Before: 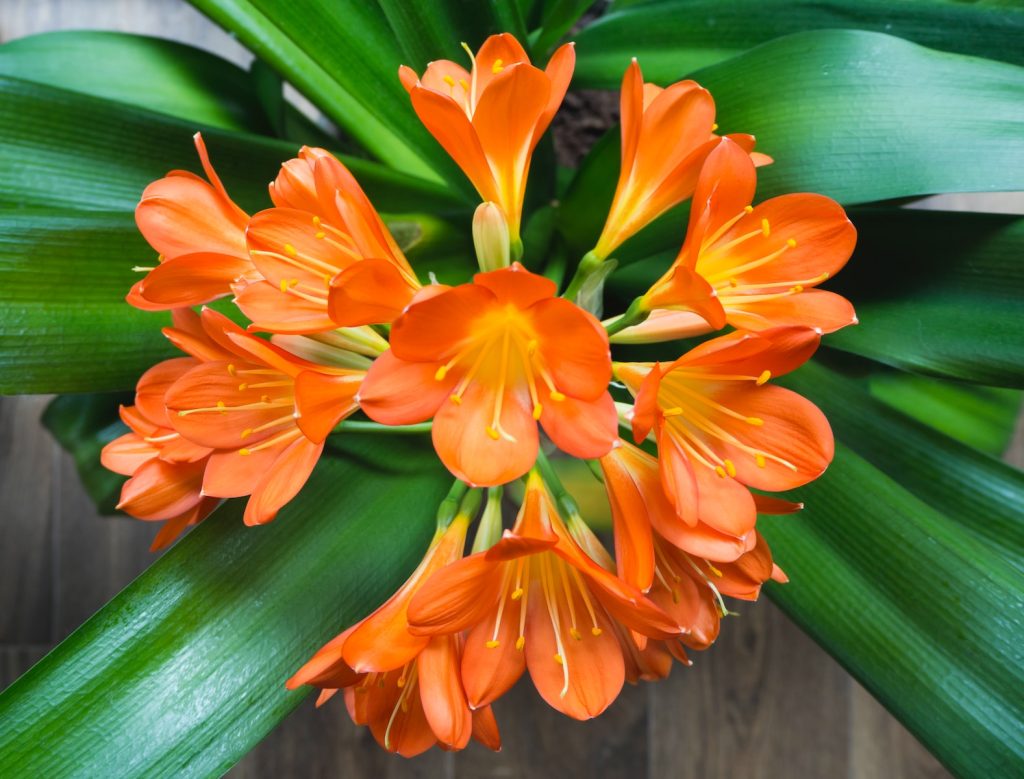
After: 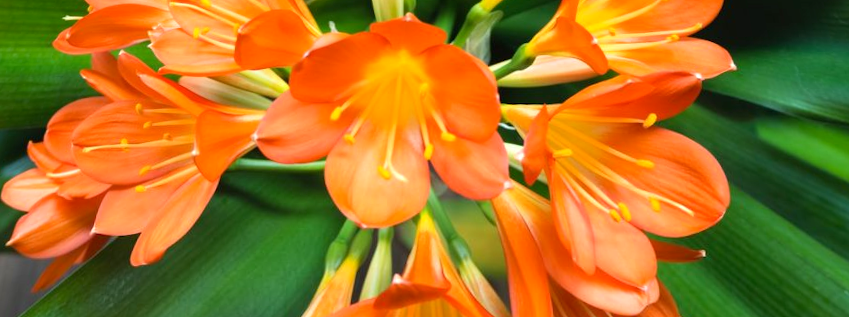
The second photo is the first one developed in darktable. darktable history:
rotate and perspective: rotation 0.72°, lens shift (vertical) -0.352, lens shift (horizontal) -0.051, crop left 0.152, crop right 0.859, crop top 0.019, crop bottom 0.964
crop and rotate: top 23.84%, bottom 34.294%
exposure: black level correction 0.001, exposure 0.3 EV, compensate highlight preservation false
